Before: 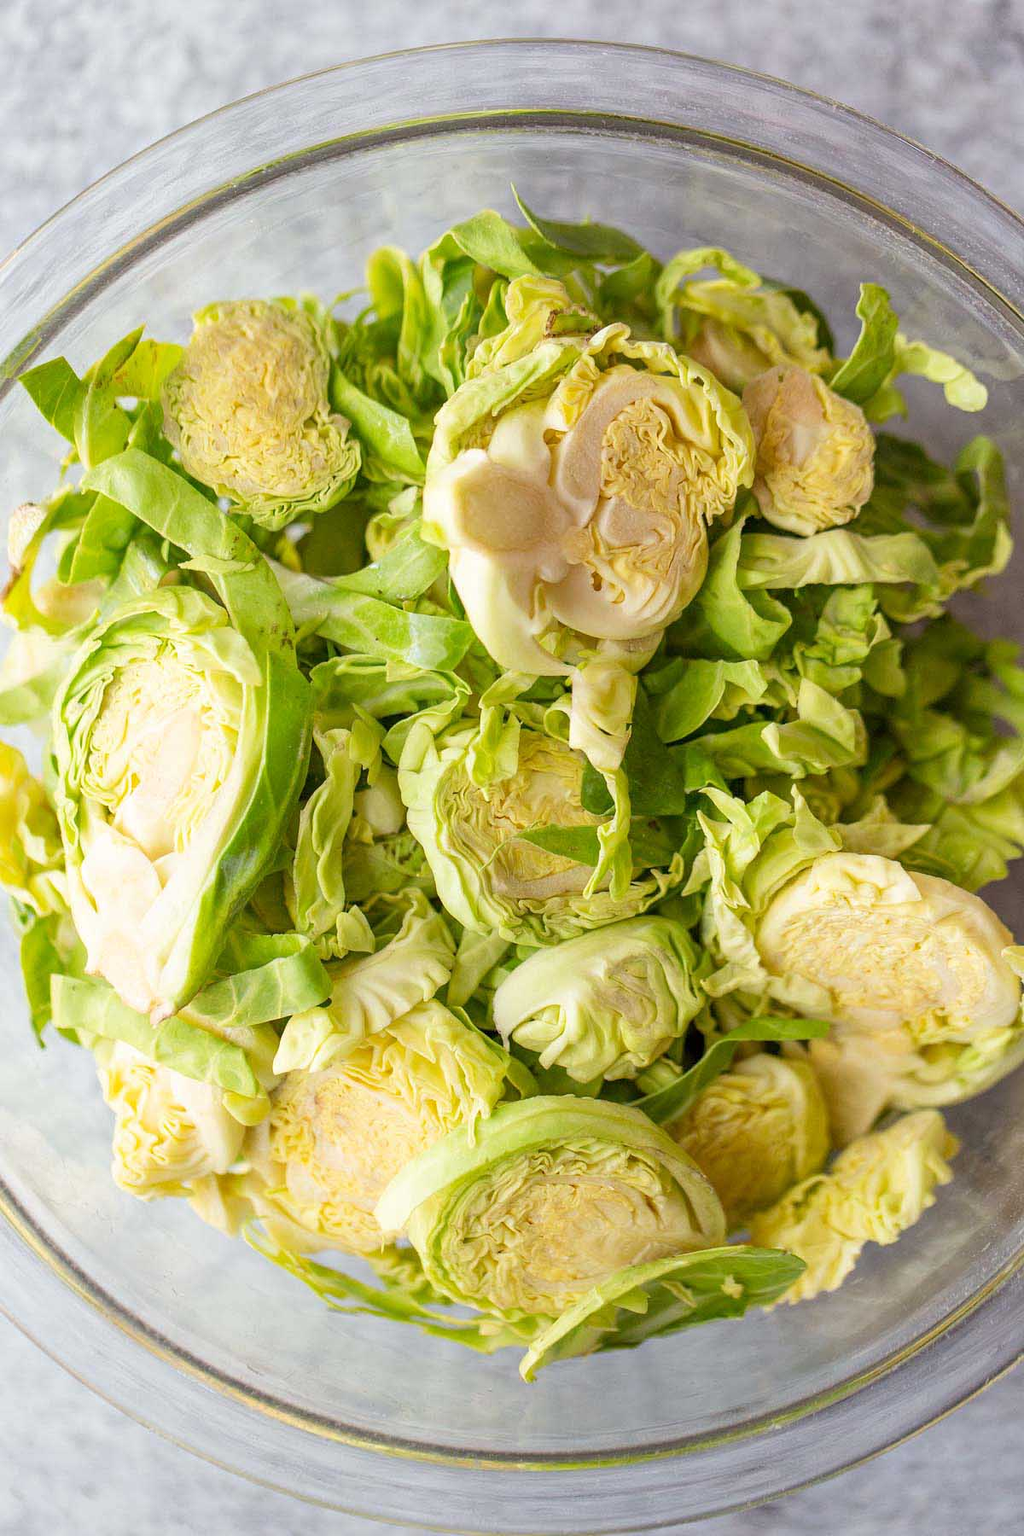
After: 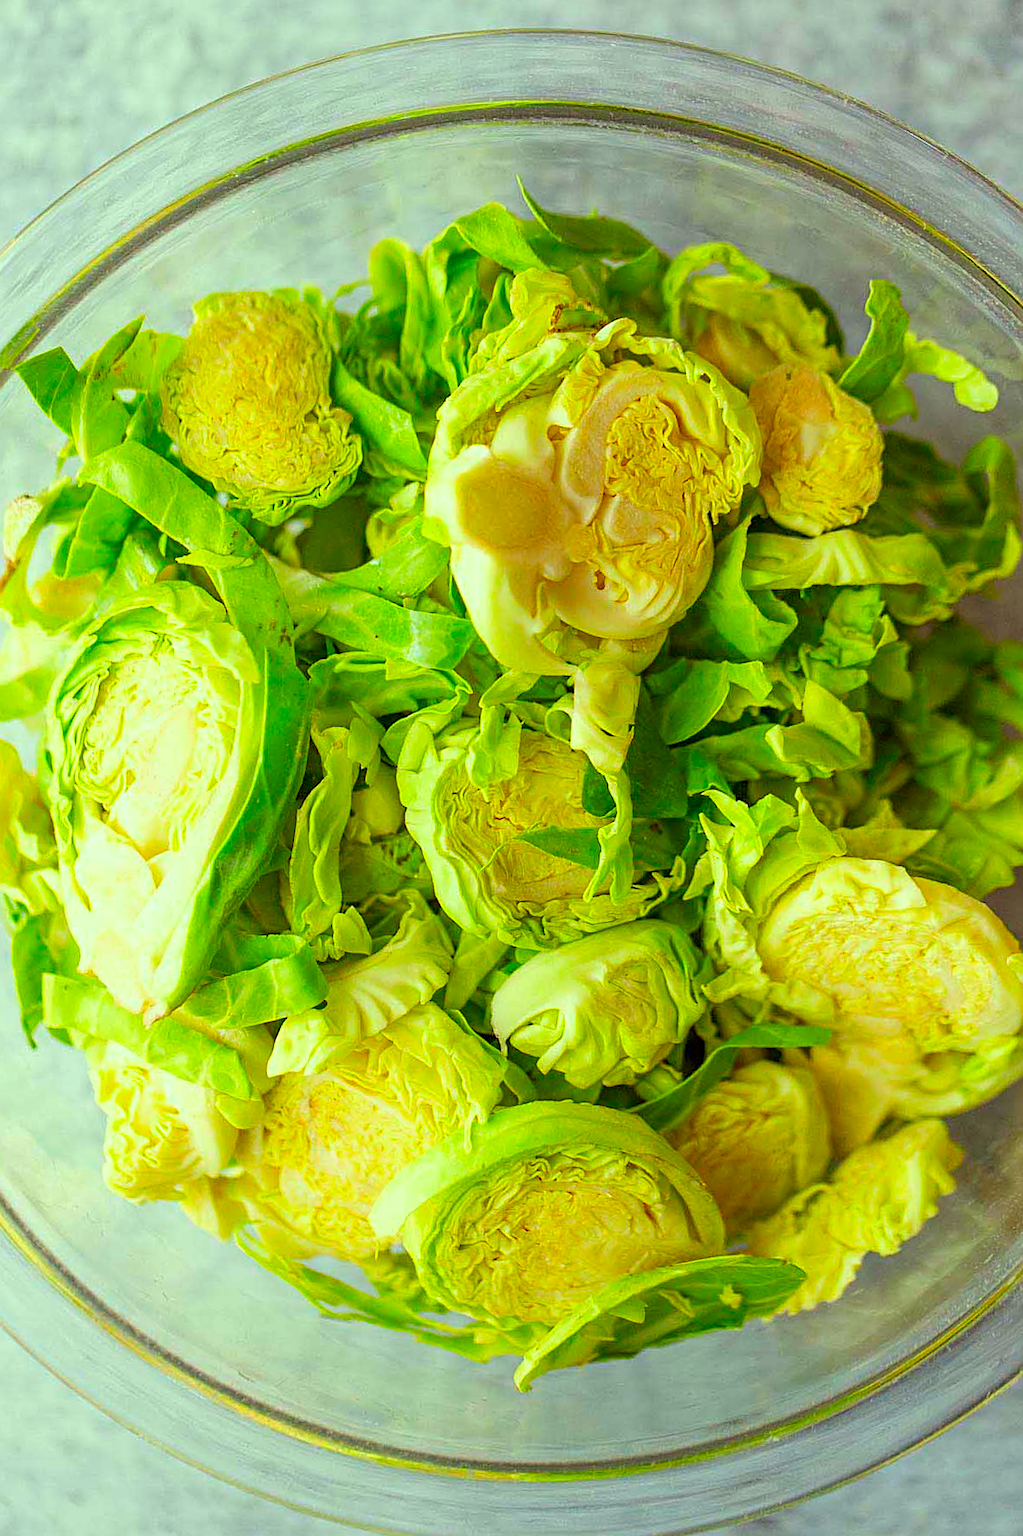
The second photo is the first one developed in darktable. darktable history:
color correction: highlights a* -10.92, highlights b* 9.81, saturation 1.72
crop and rotate: angle -0.532°
sharpen: on, module defaults
